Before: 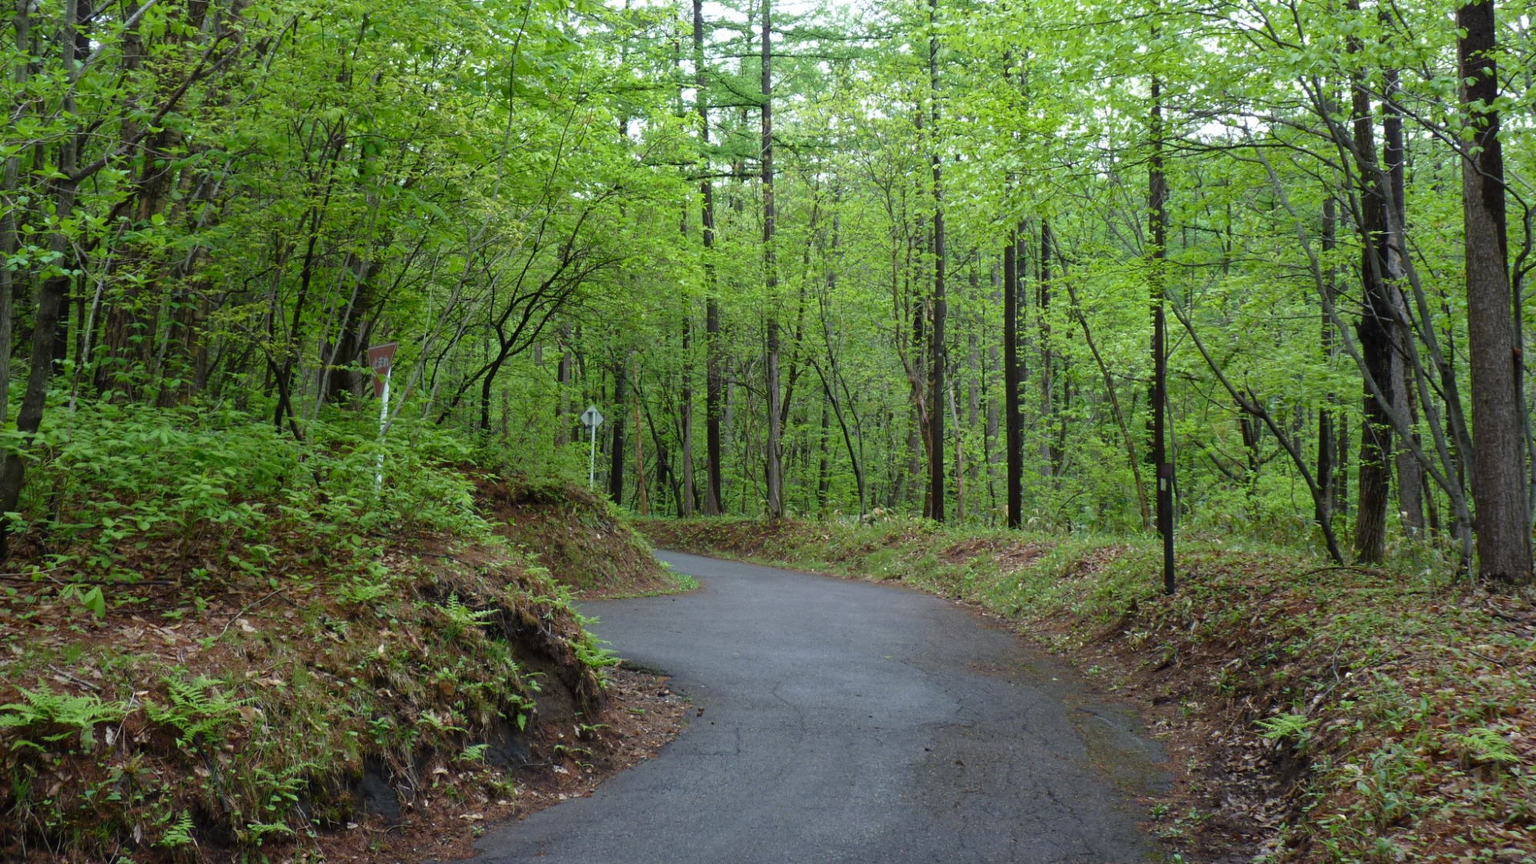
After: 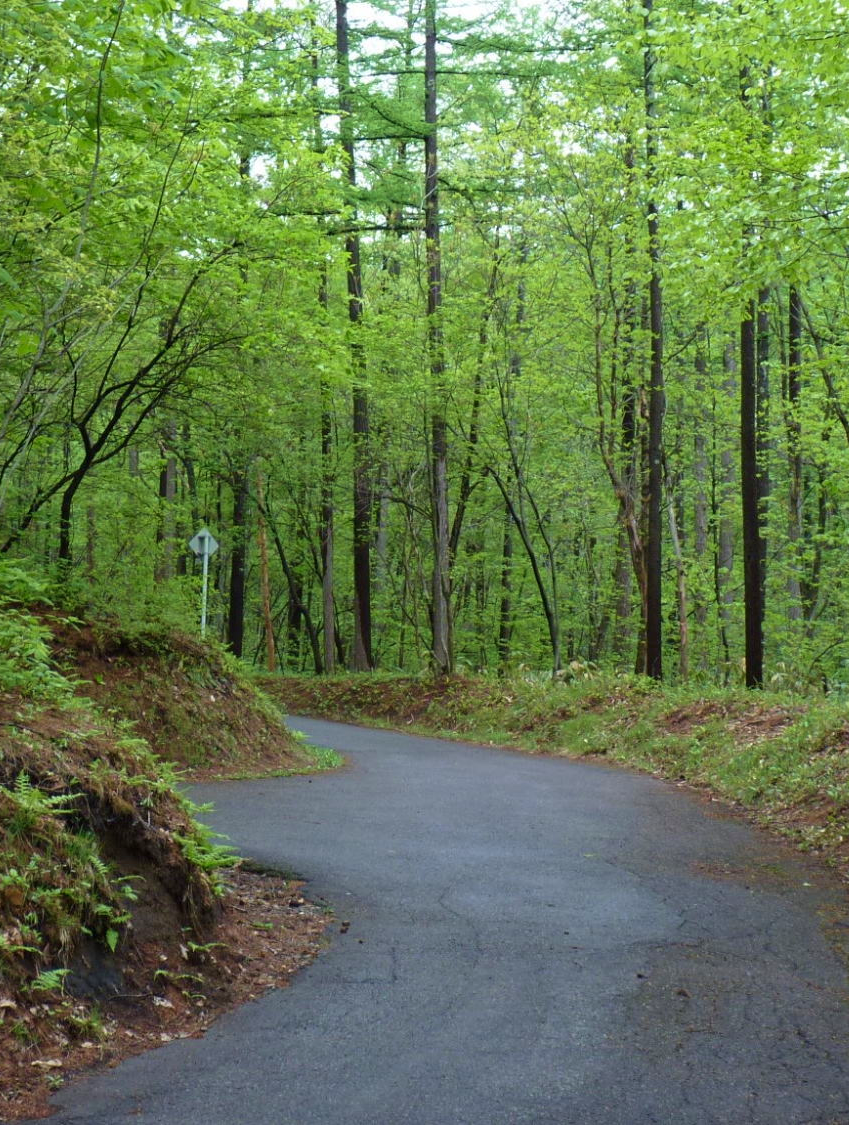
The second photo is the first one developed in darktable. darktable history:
crop: left 28.362%, right 29.181%
velvia: on, module defaults
